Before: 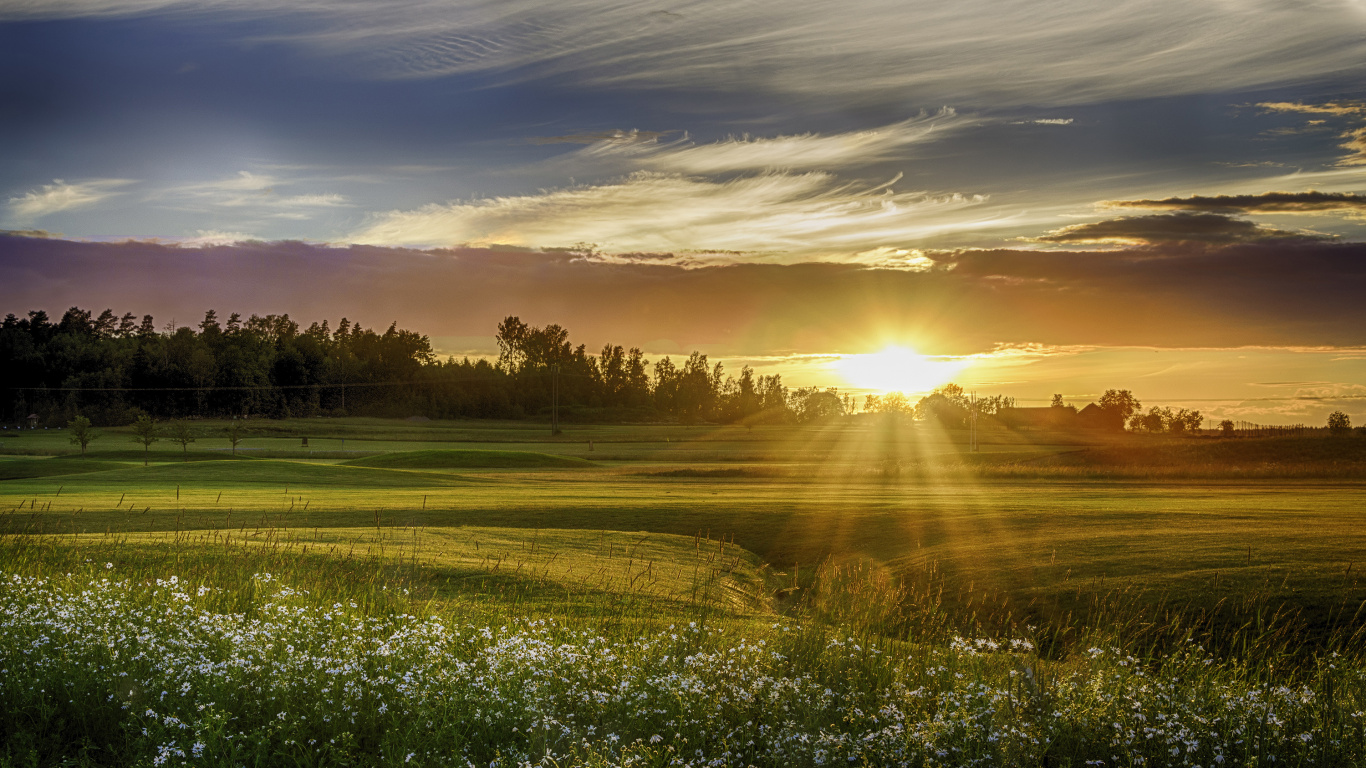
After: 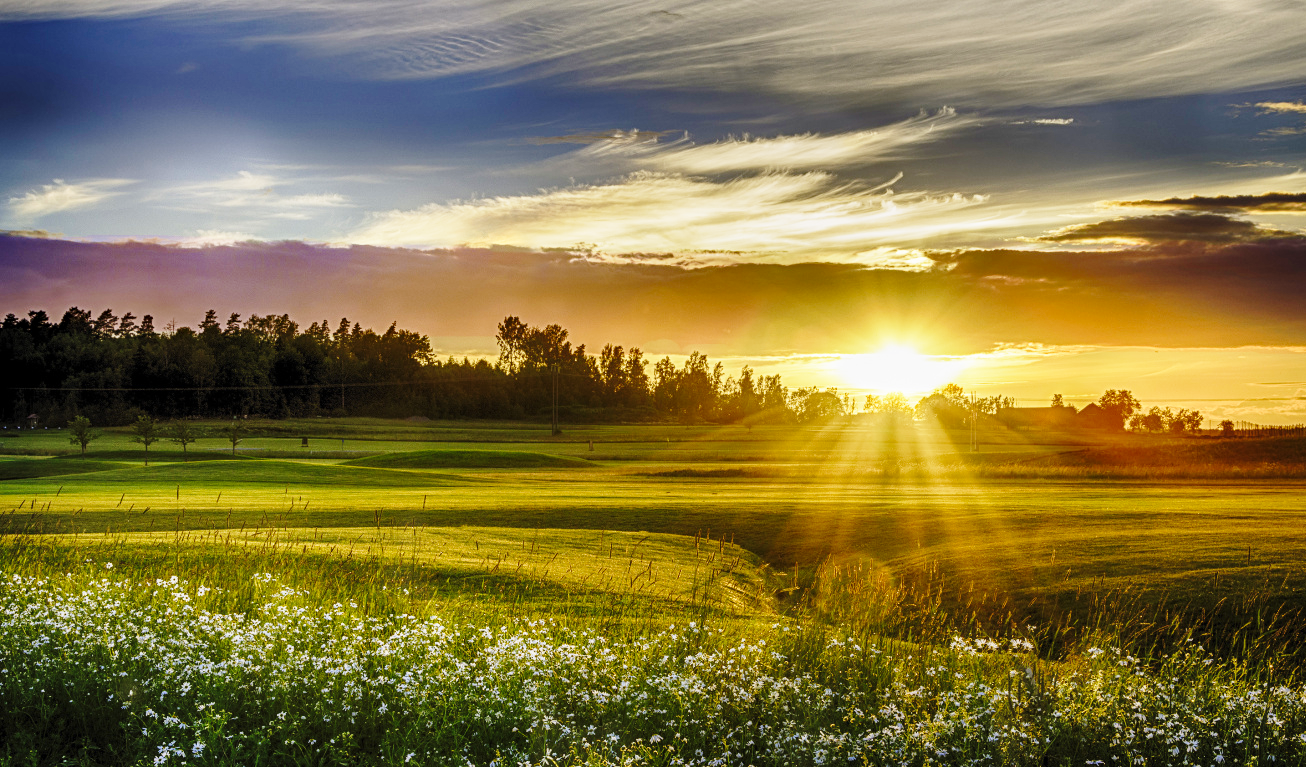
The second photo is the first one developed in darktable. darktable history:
crop: right 4.339%, bottom 0.025%
shadows and highlights: radius 117.05, shadows 42.17, highlights -62.29, soften with gaussian
haze removal: adaptive false
base curve: curves: ch0 [(0, 0) (0.028, 0.03) (0.121, 0.232) (0.46, 0.748) (0.859, 0.968) (1, 1)], preserve colors none
